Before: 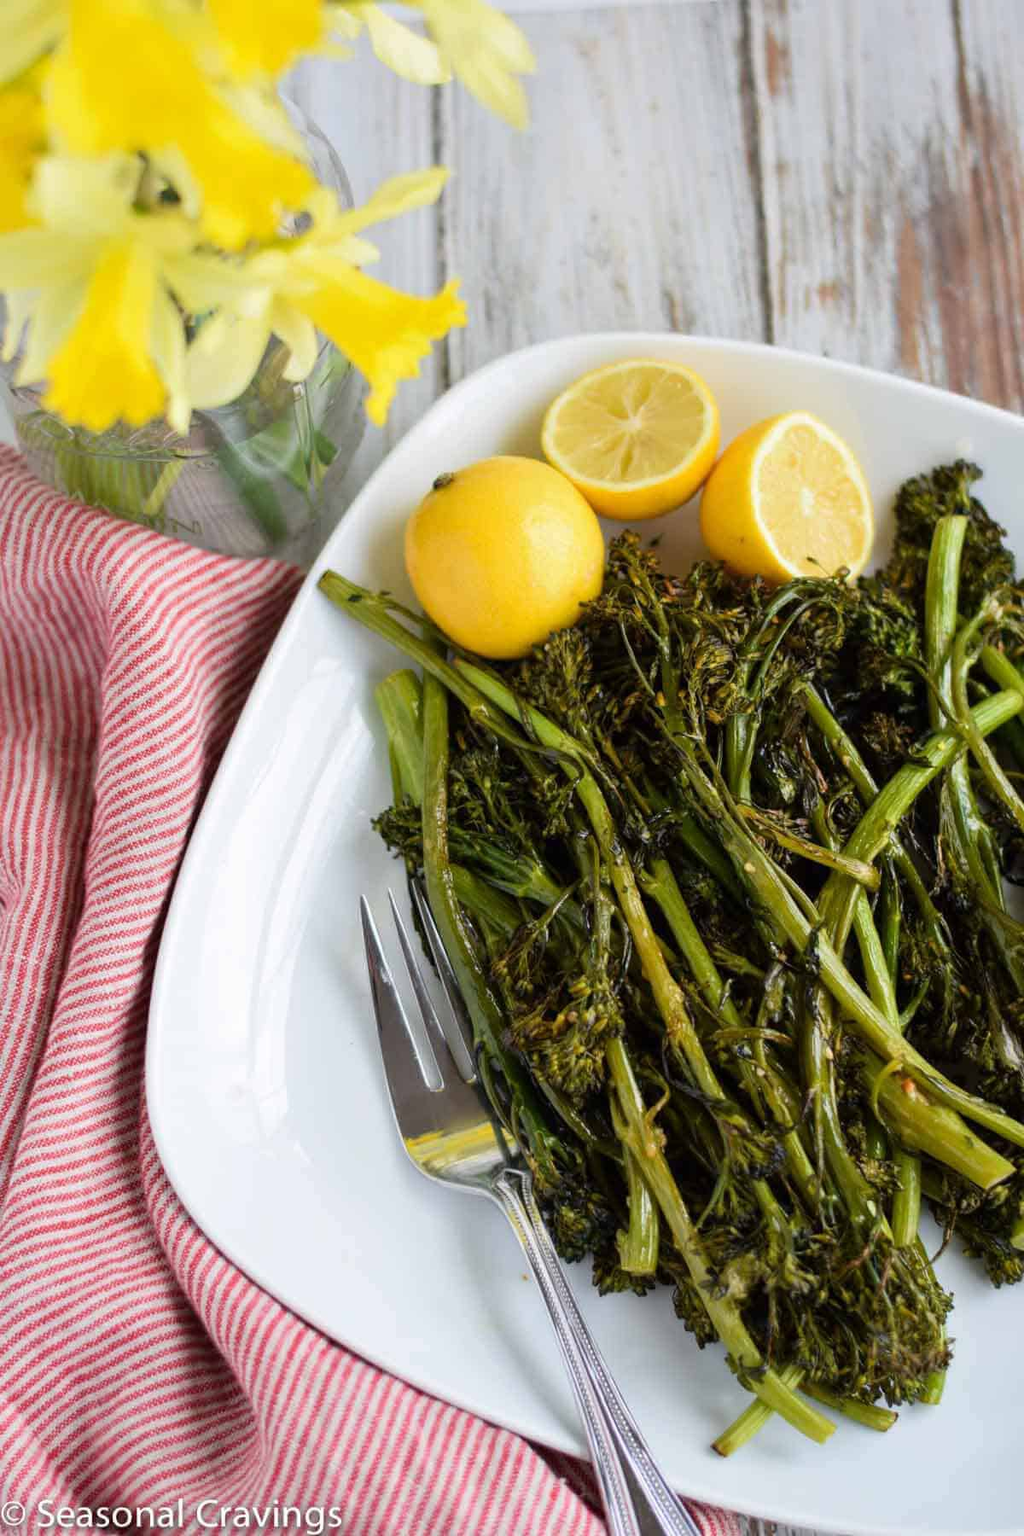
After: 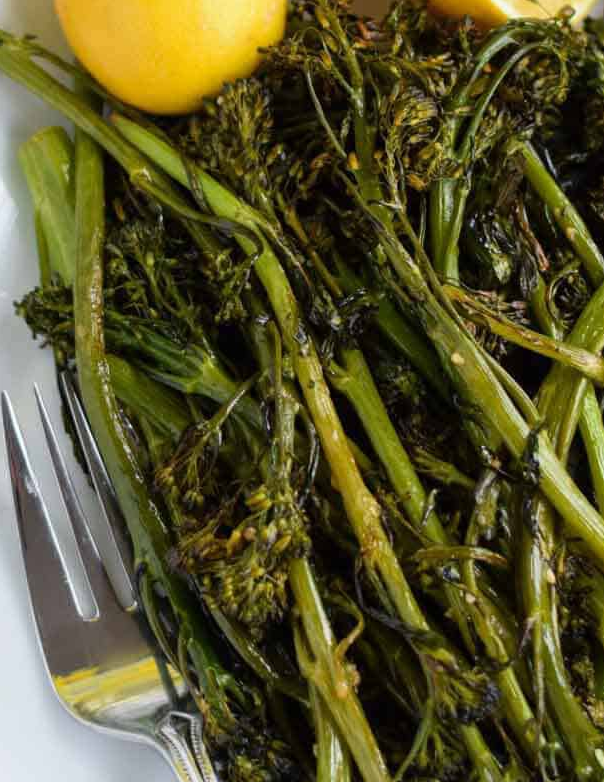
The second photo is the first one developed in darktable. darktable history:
crop: left 35.085%, top 36.606%, right 14.528%, bottom 19.937%
